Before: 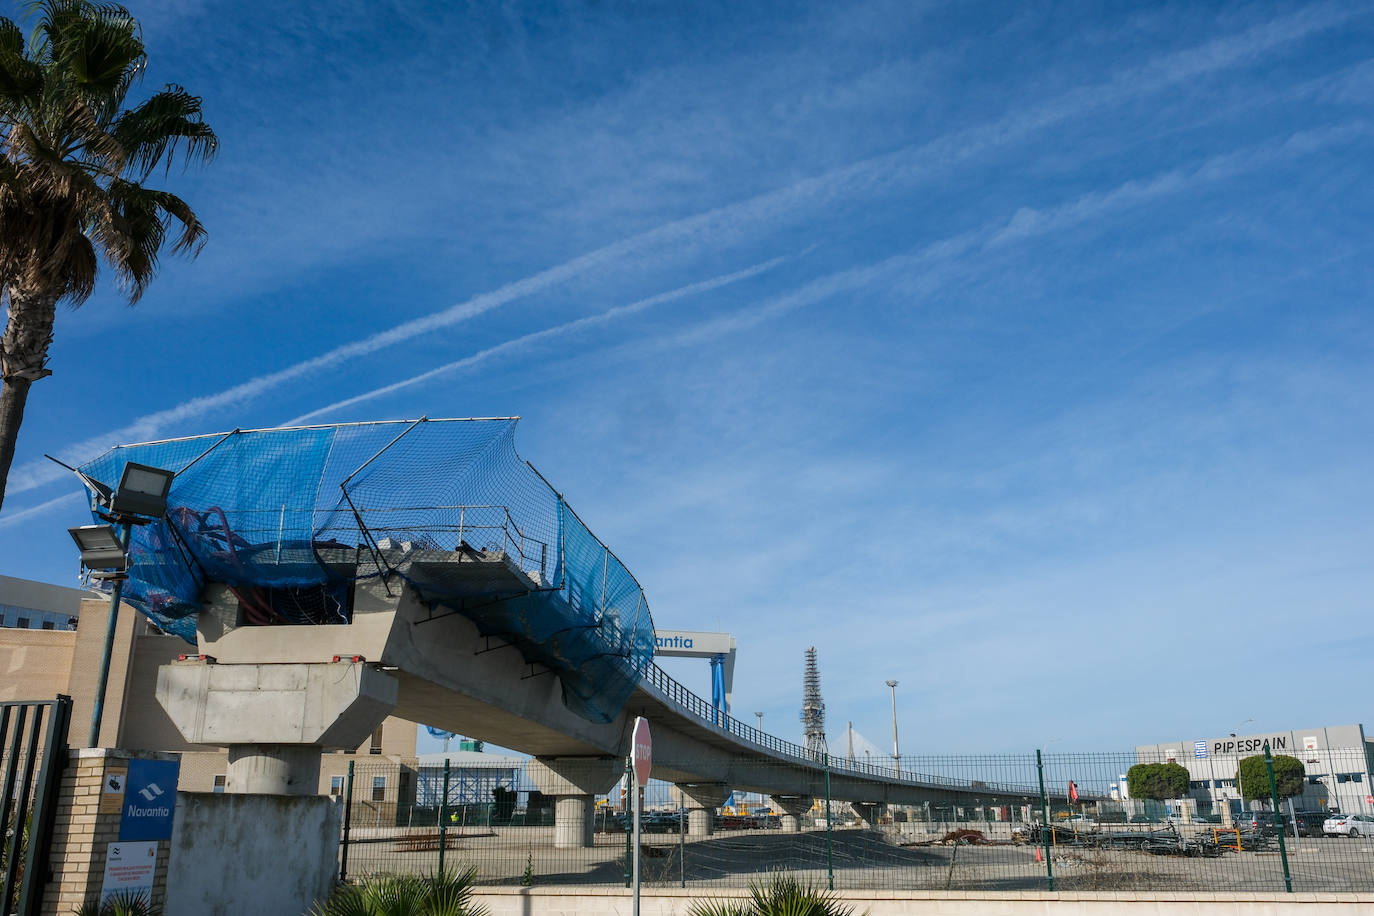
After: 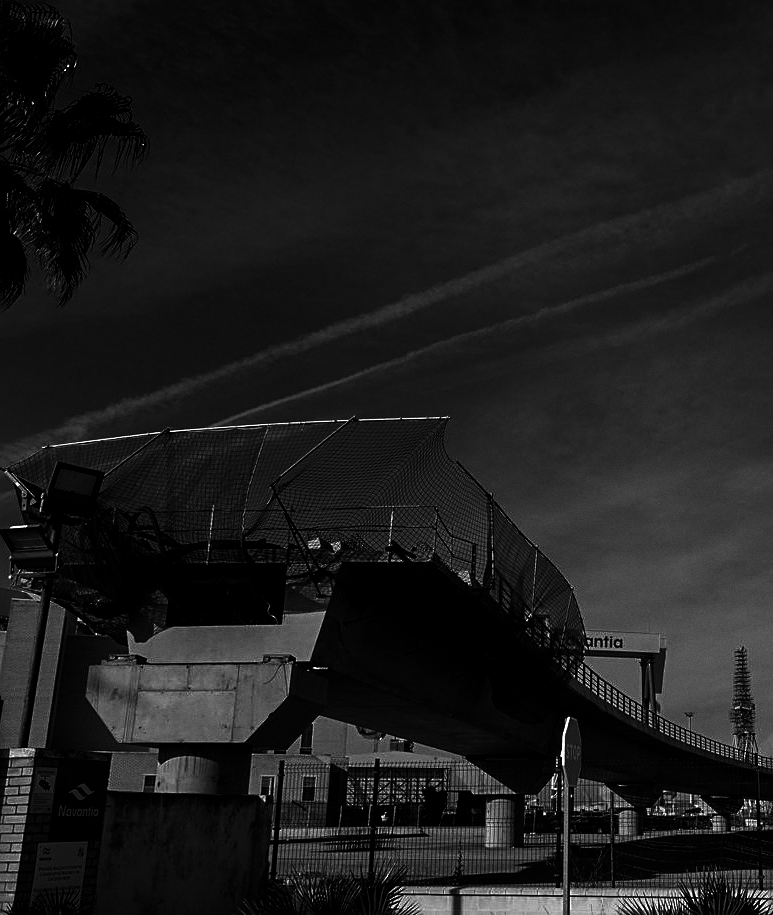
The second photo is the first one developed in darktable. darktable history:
crop: left 5.114%, right 38.589%
sharpen: on, module defaults
contrast brightness saturation: brightness -1, saturation 1
grain: coarseness 0.09 ISO, strength 16.61%
color calibration: output gray [0.714, 0.278, 0, 0], illuminant same as pipeline (D50), adaptation none (bypass)
monochrome: a -6.99, b 35.61, size 1.4
